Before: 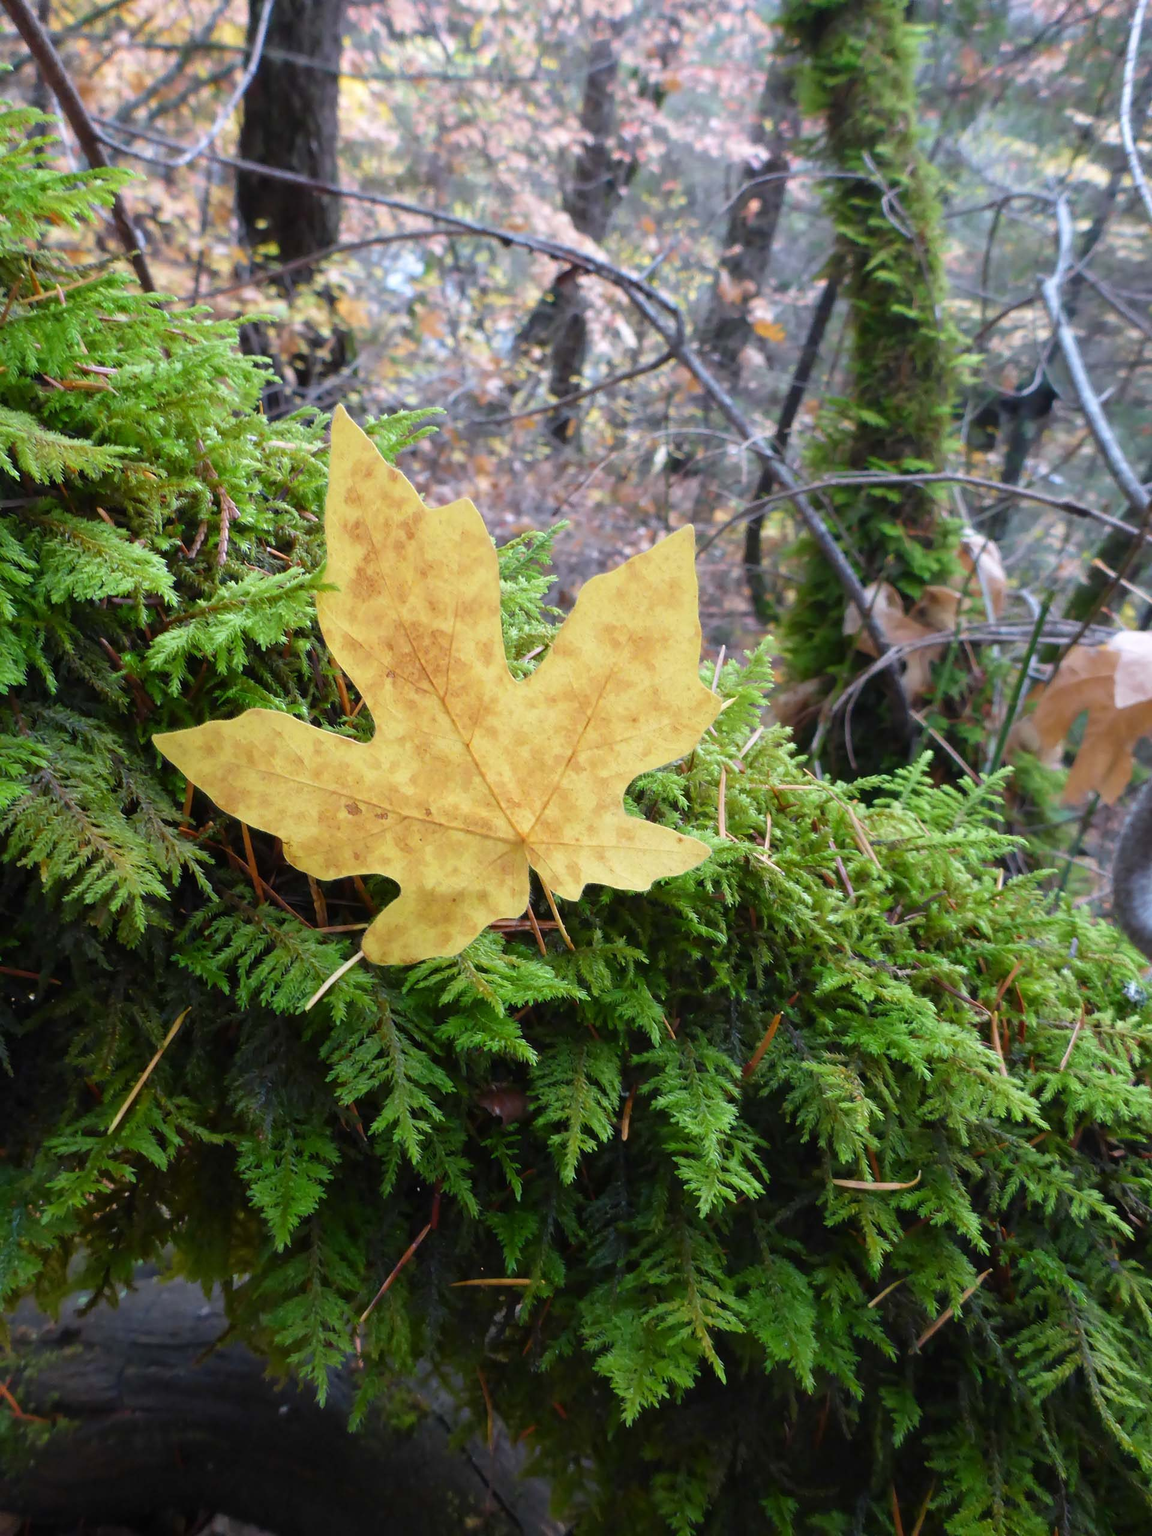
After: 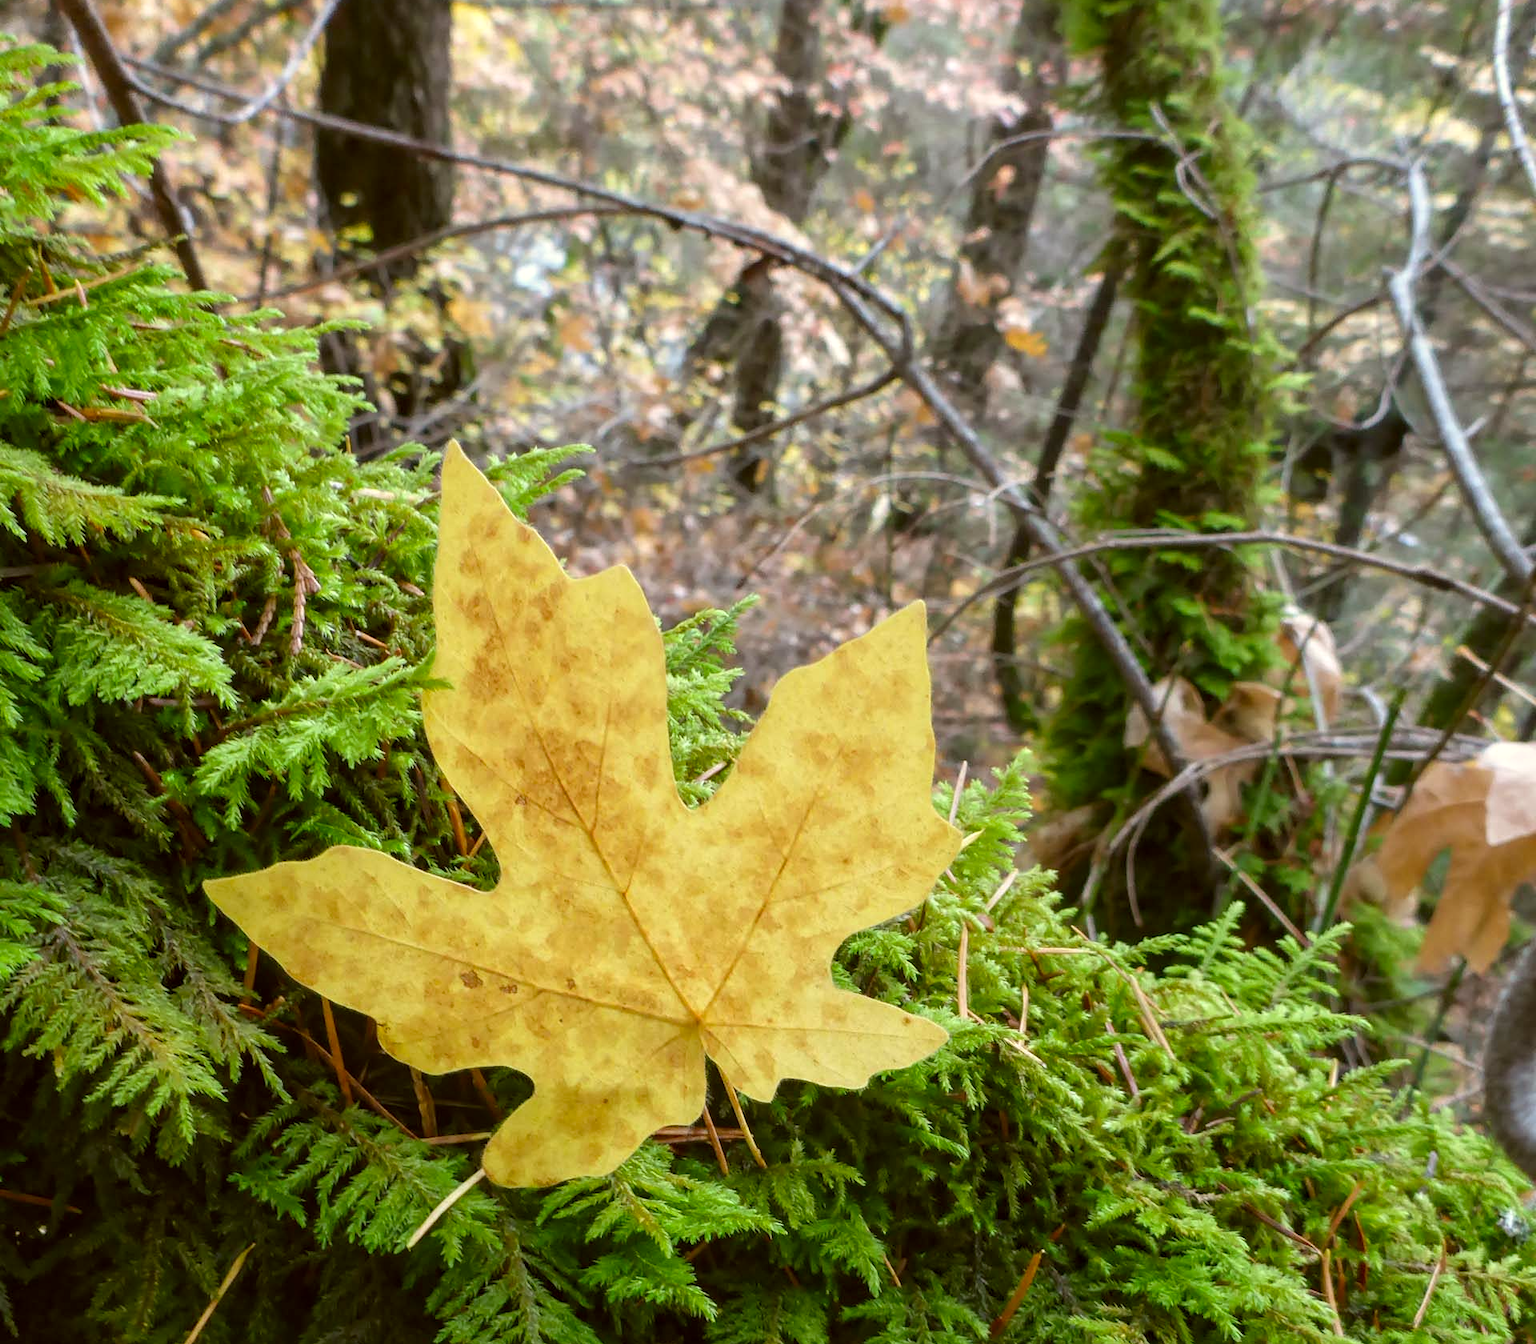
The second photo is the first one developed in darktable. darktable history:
color correction: highlights a* -1.43, highlights b* 10.12, shadows a* 0.395, shadows b* 19.35
crop and rotate: top 4.848%, bottom 29.503%
local contrast: on, module defaults
